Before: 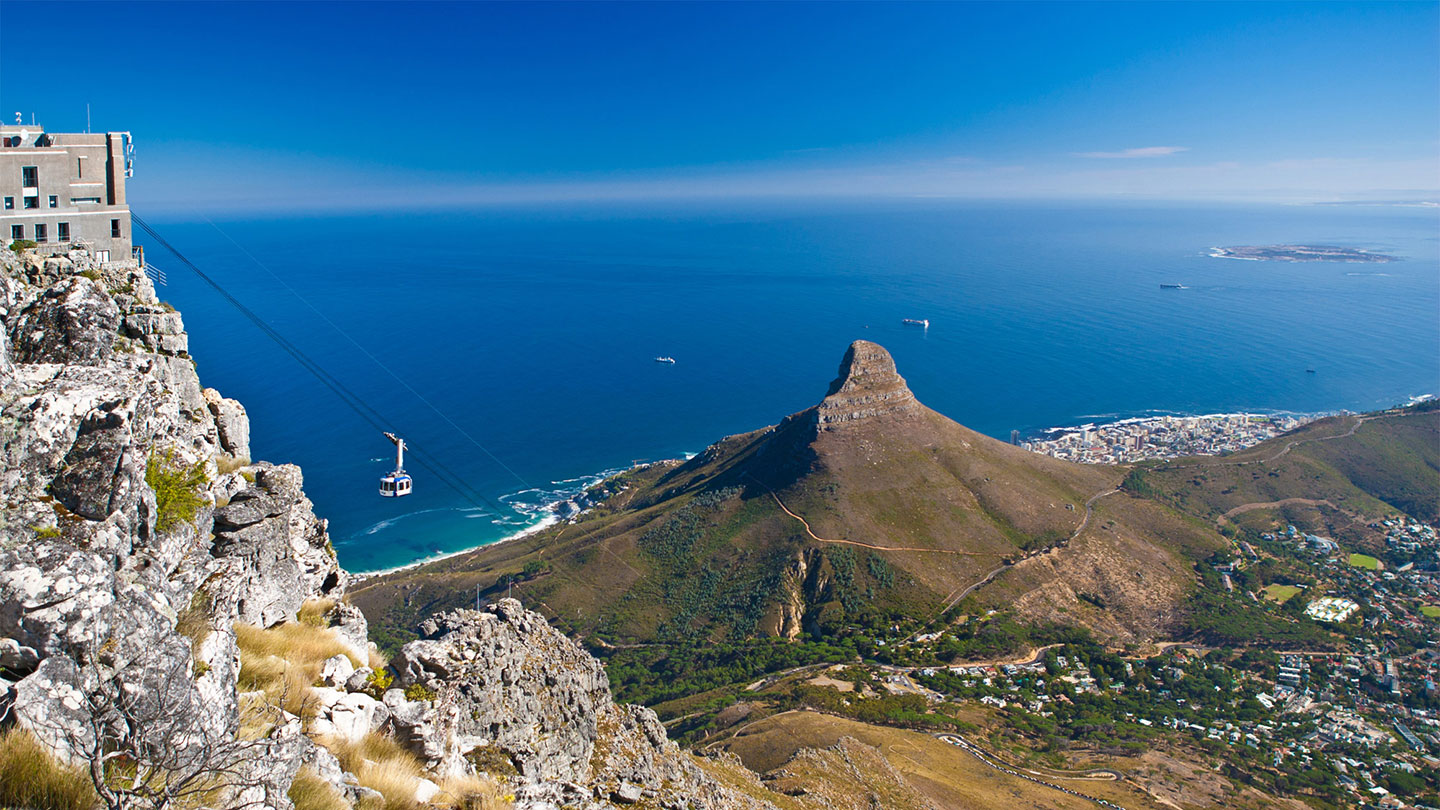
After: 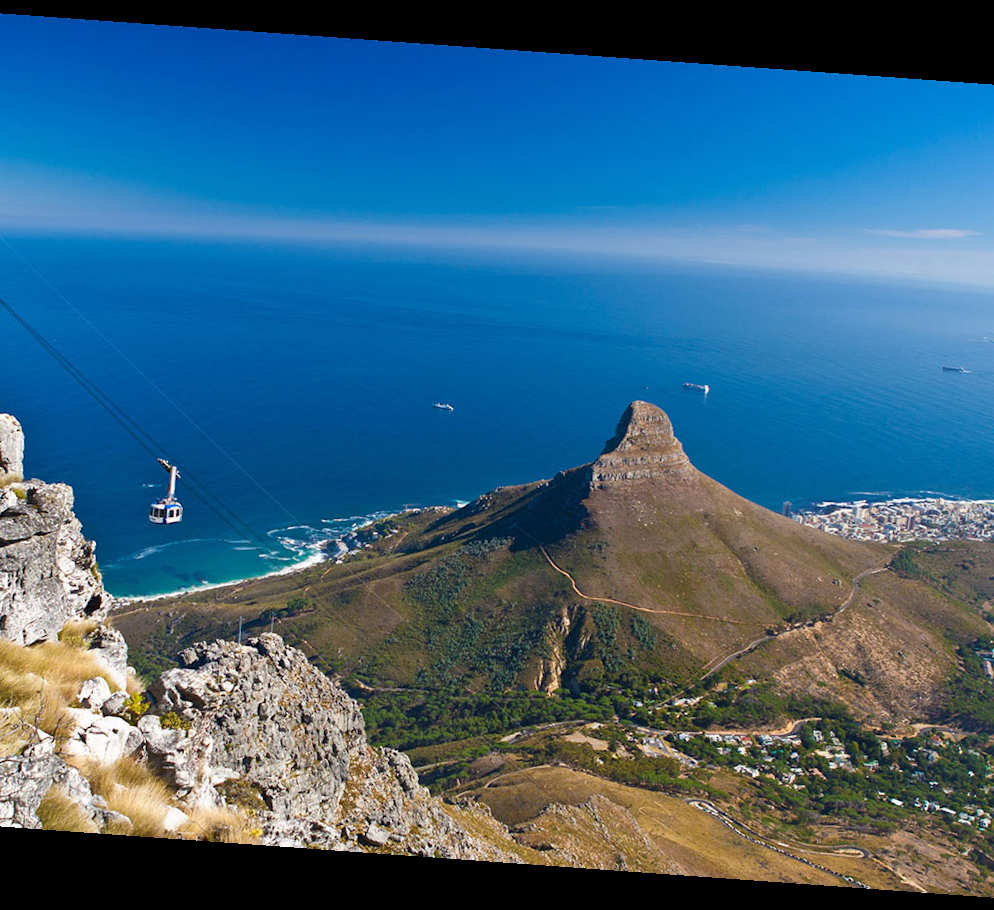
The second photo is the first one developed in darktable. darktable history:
crop: left 16.899%, right 16.556%
rotate and perspective: rotation 4.1°, automatic cropping off
